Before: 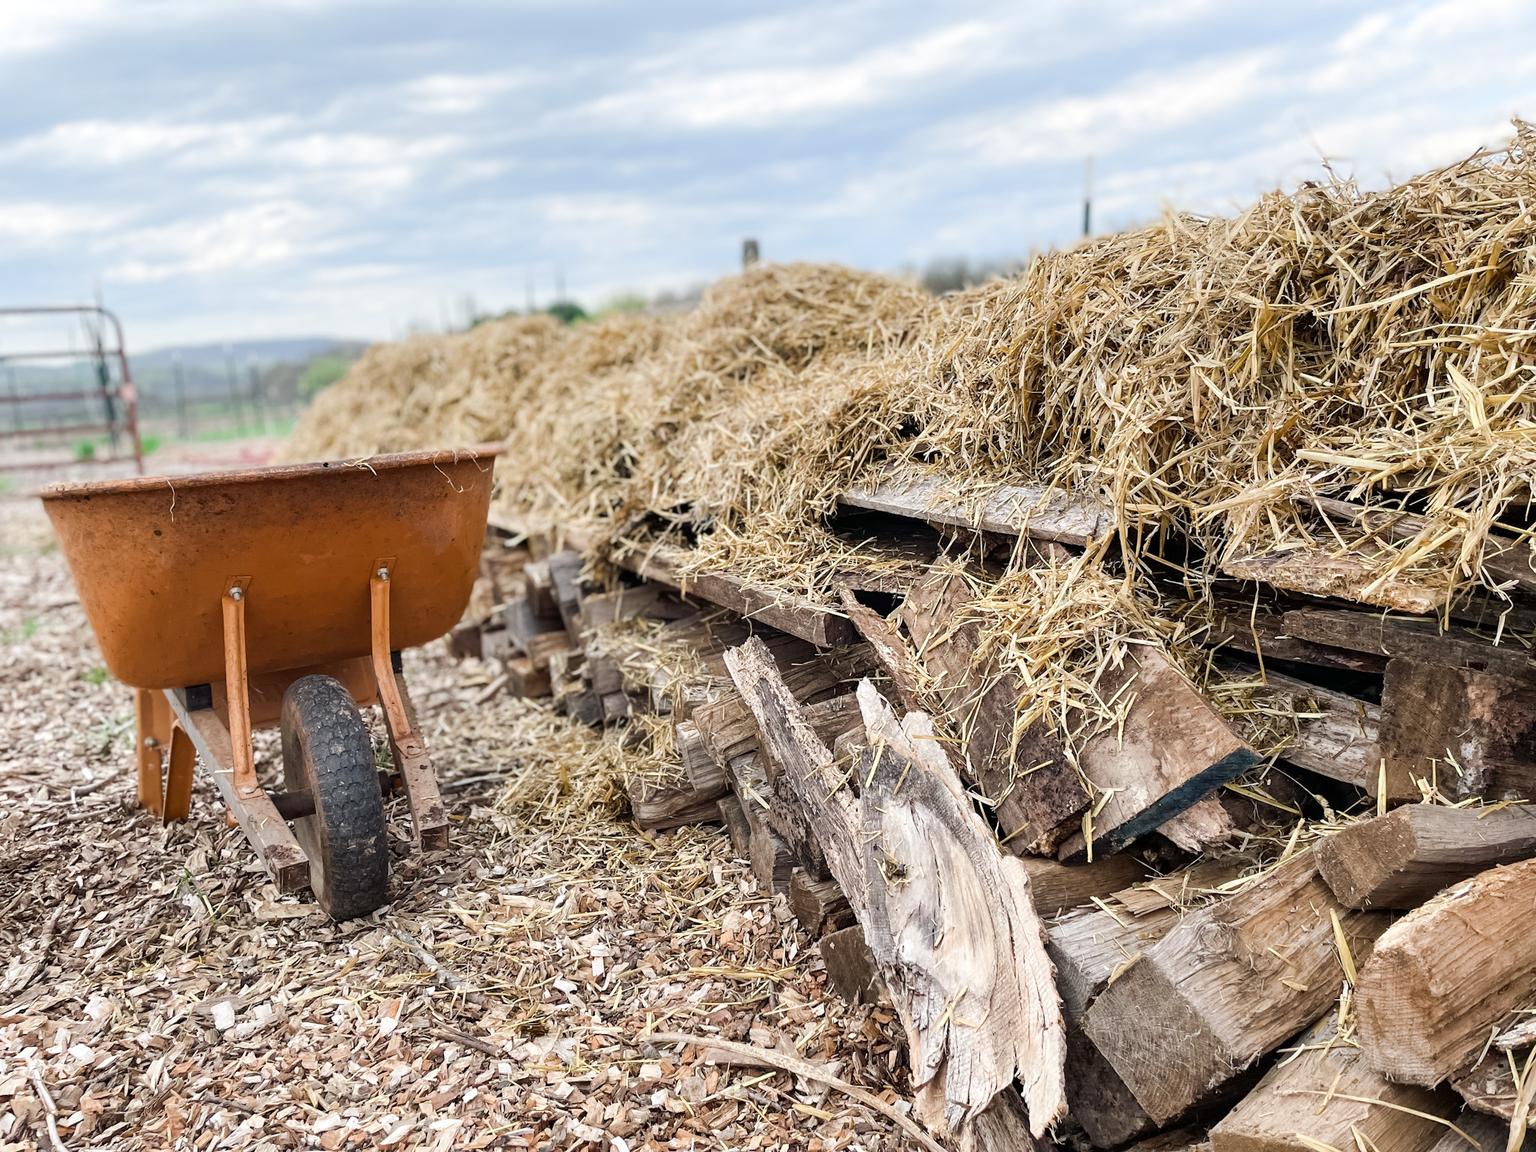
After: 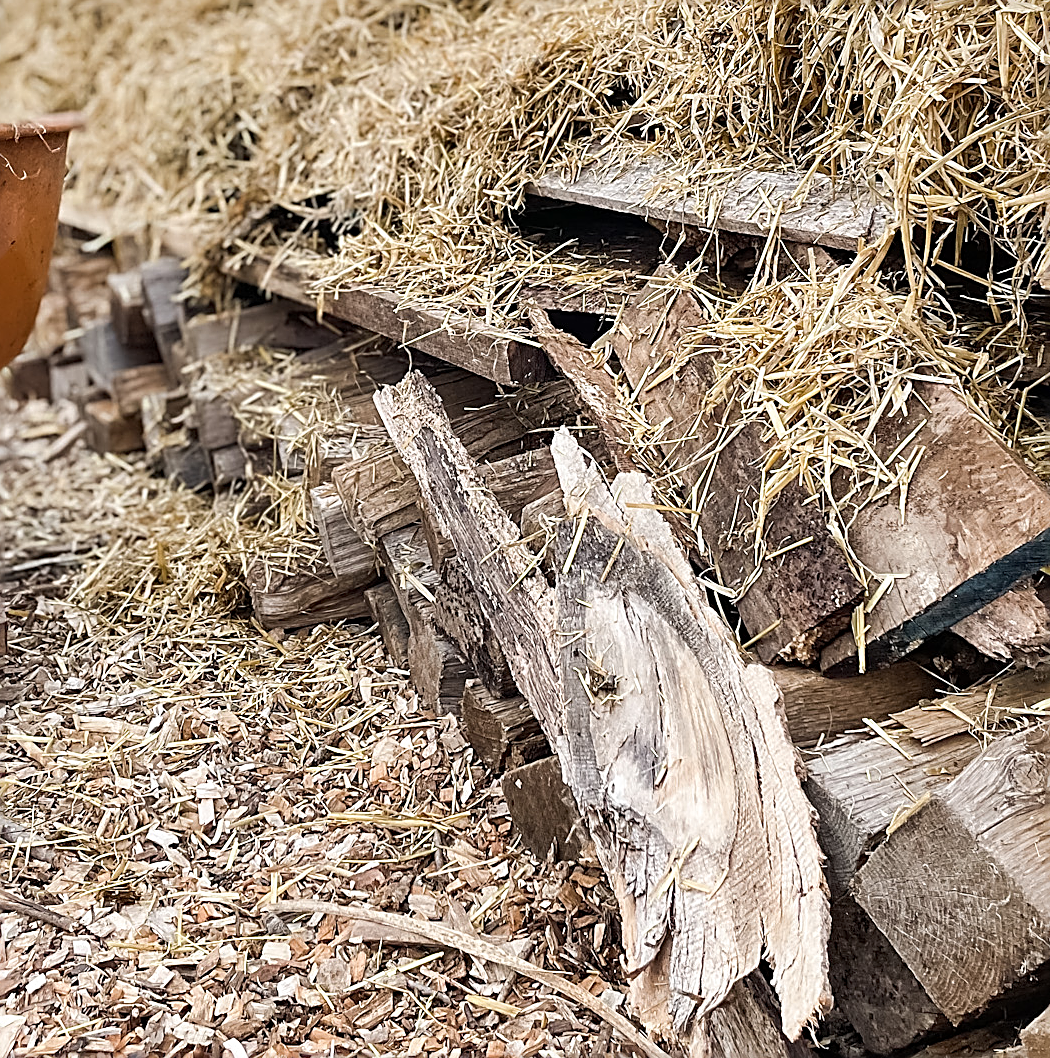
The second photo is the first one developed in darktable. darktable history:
crop and rotate: left 28.88%, top 31.104%, right 19.806%
sharpen: amount 1
